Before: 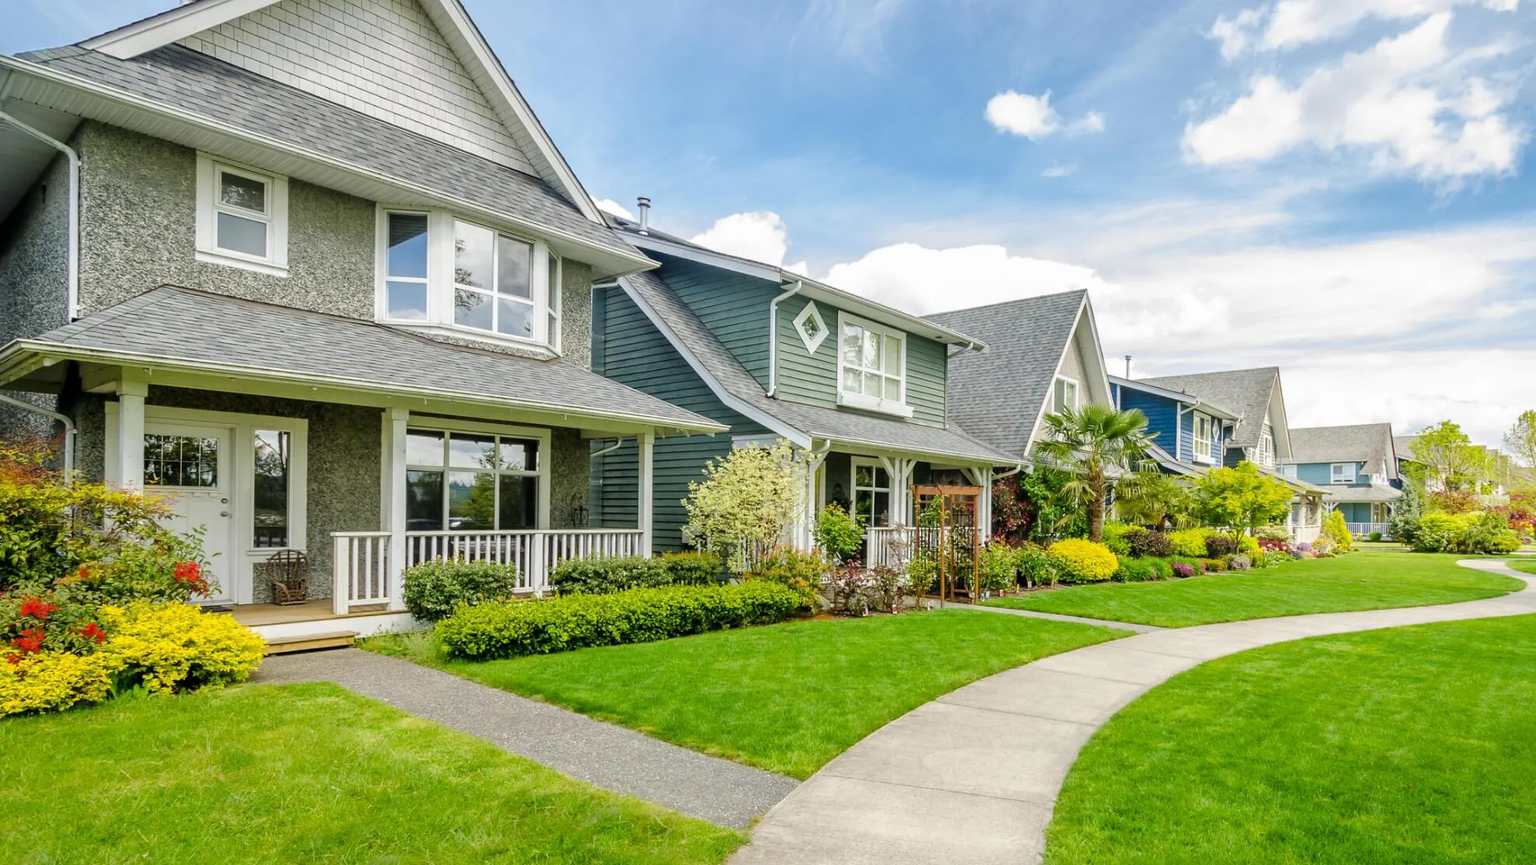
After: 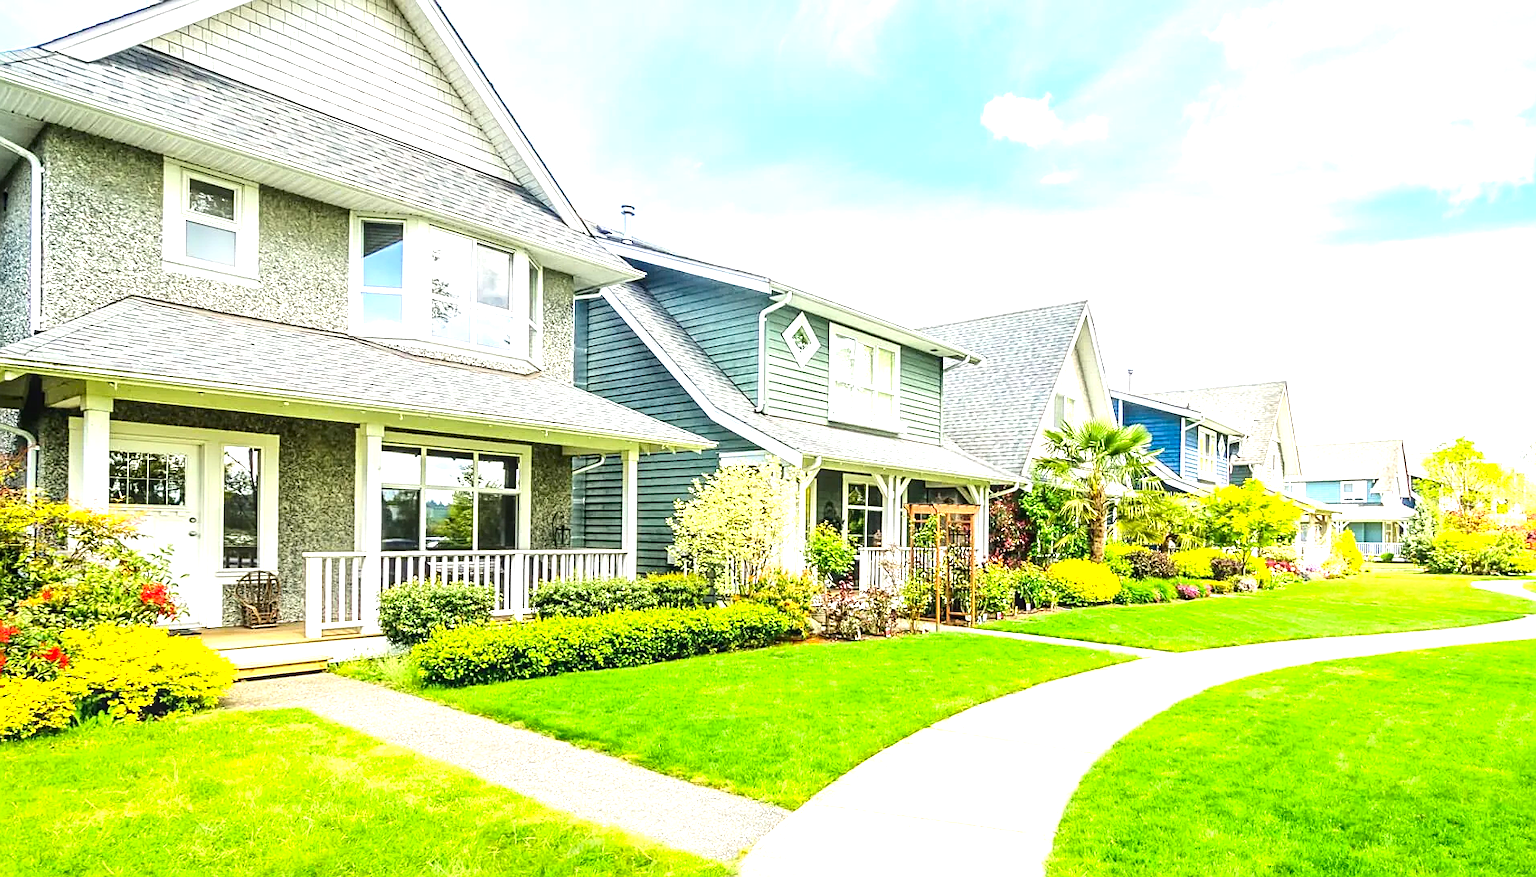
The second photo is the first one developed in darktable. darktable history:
crop and rotate: left 2.536%, right 1.107%, bottom 2.246%
local contrast: on, module defaults
sharpen: on, module defaults
tone equalizer: on, module defaults
exposure: black level correction 0, exposure 1.45 EV, compensate exposure bias true, compensate highlight preservation false
contrast brightness saturation: contrast 0.15, brightness -0.01, saturation 0.1
